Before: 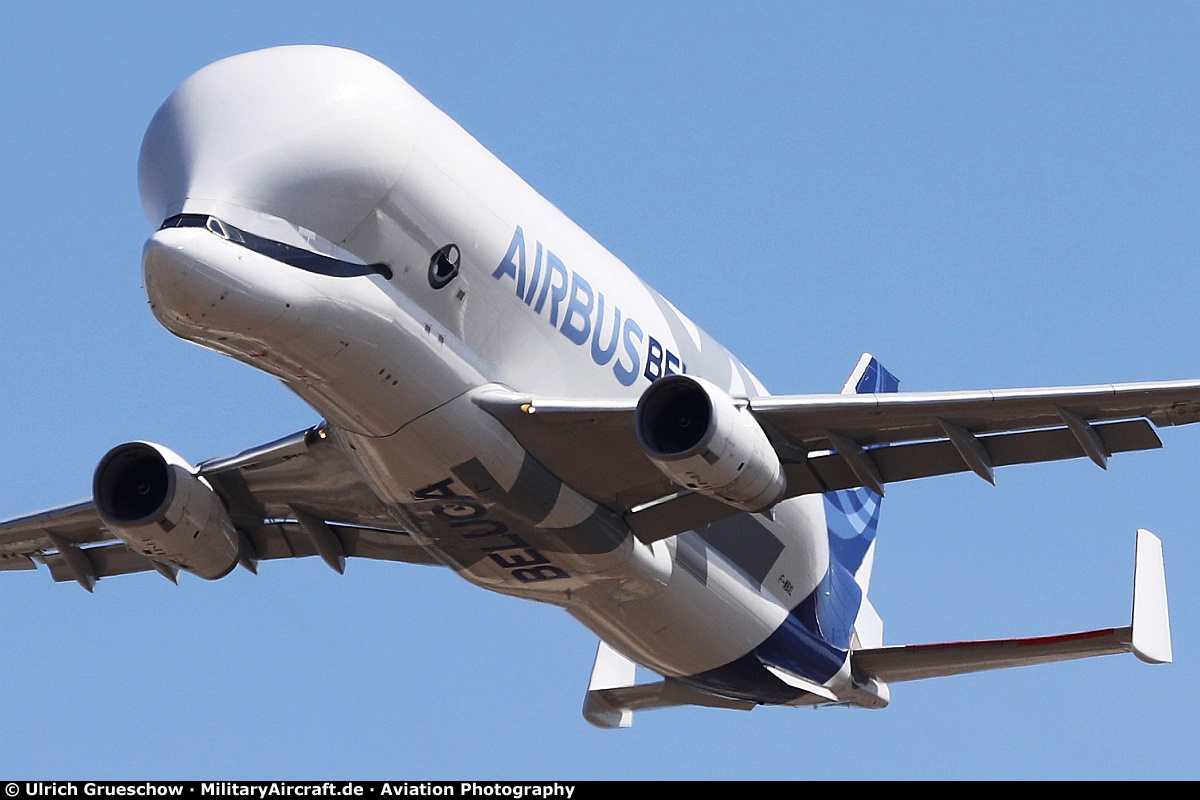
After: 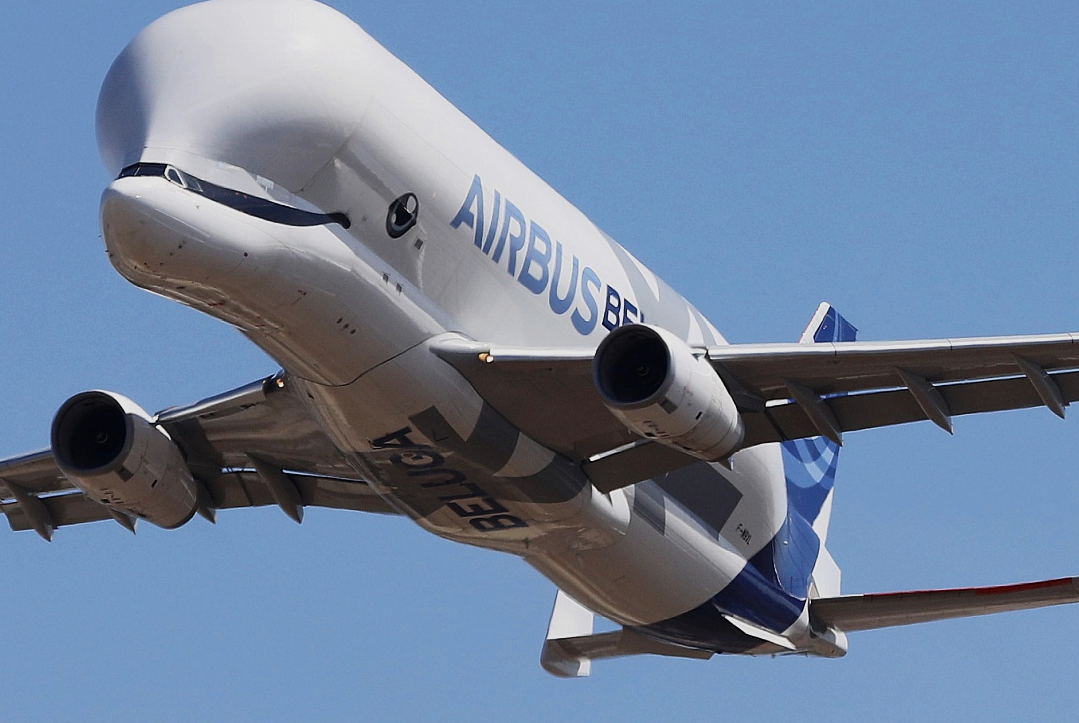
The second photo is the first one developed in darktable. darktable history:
exposure: exposure -0.363 EV, compensate highlight preservation false
crop: left 3.531%, top 6.385%, right 6.53%, bottom 3.202%
